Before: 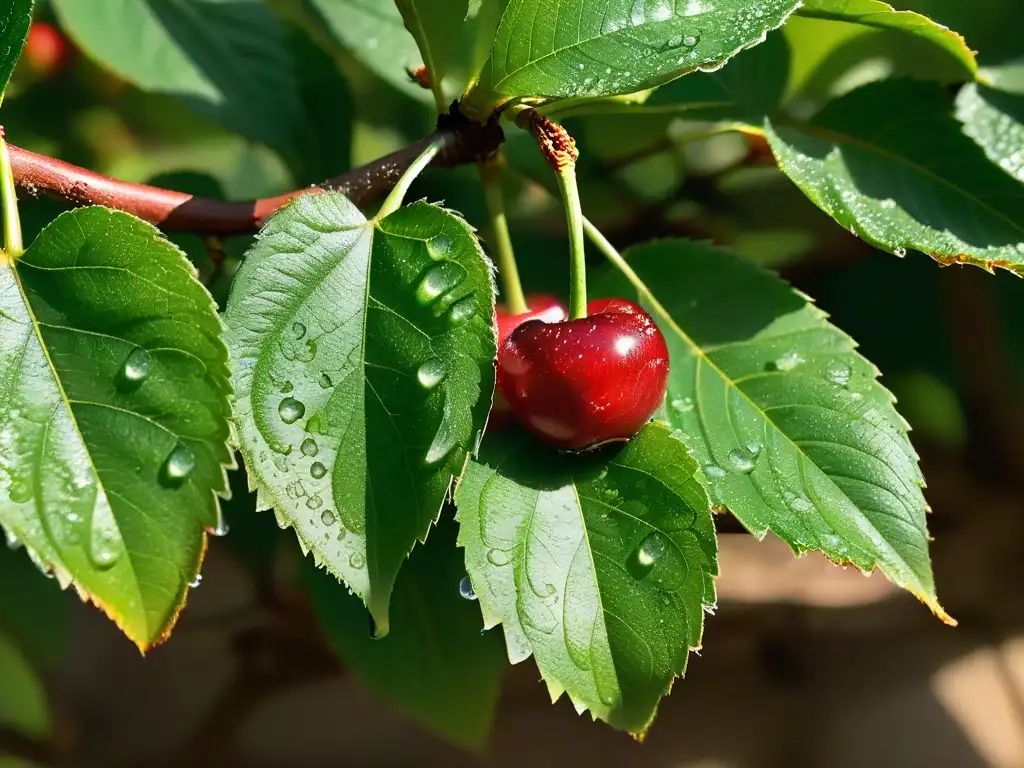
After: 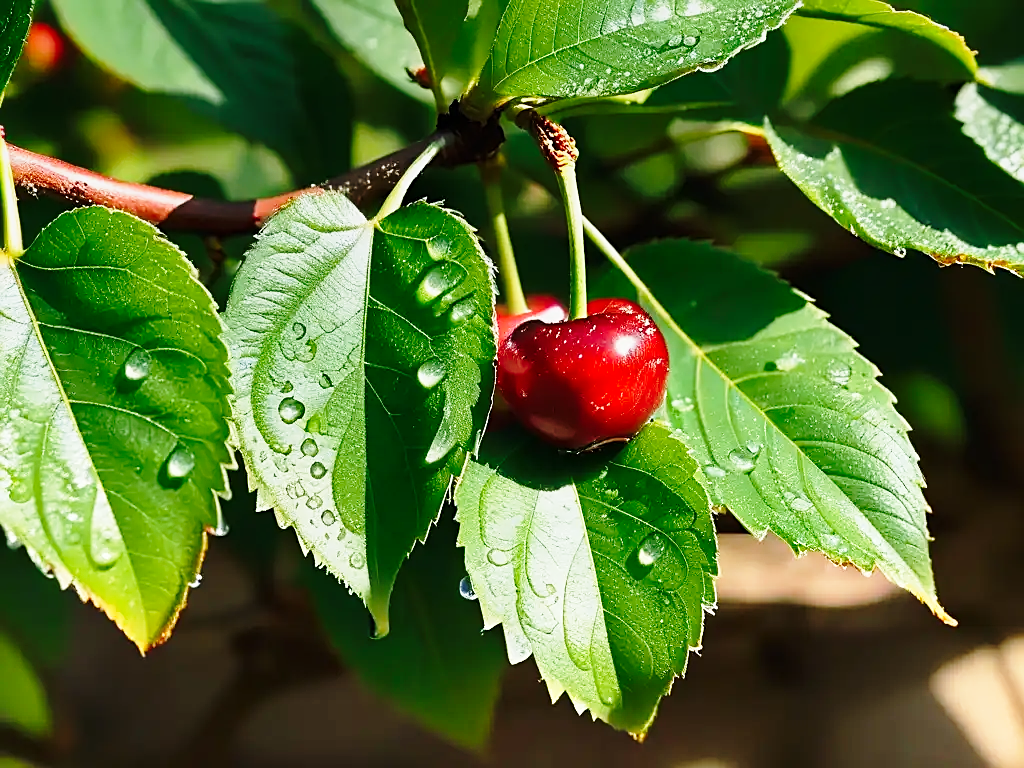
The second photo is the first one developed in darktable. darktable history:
white balance: red 1, blue 1
tone equalizer: on, module defaults
graduated density: on, module defaults
base curve: curves: ch0 [(0, 0) (0.028, 0.03) (0.121, 0.232) (0.46, 0.748) (0.859, 0.968) (1, 1)], preserve colors none
sharpen: on, module defaults
